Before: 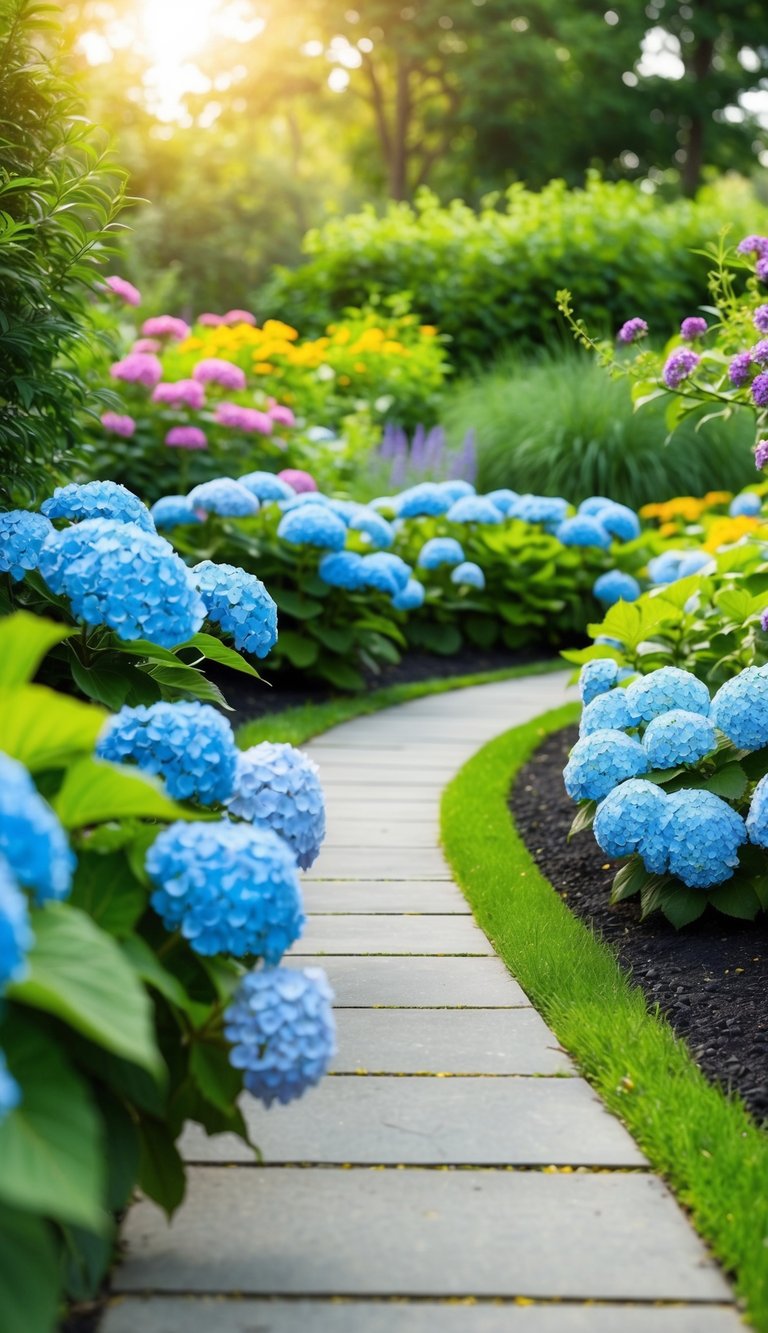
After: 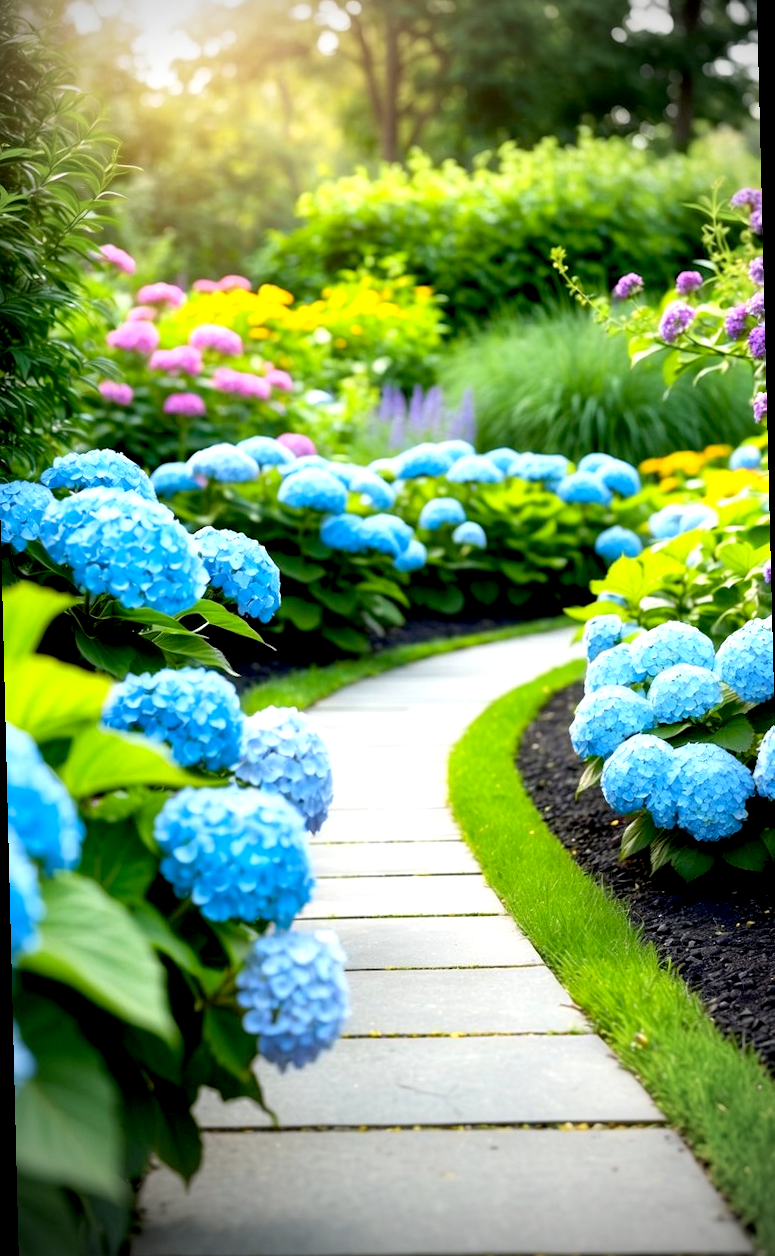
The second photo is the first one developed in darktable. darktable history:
exposure: black level correction 0.012, exposure 0.7 EV, compensate exposure bias true, compensate highlight preservation false
rotate and perspective: rotation -1.42°, crop left 0.016, crop right 0.984, crop top 0.035, crop bottom 0.965
vignetting: fall-off start 75%, brightness -0.692, width/height ratio 1.084
